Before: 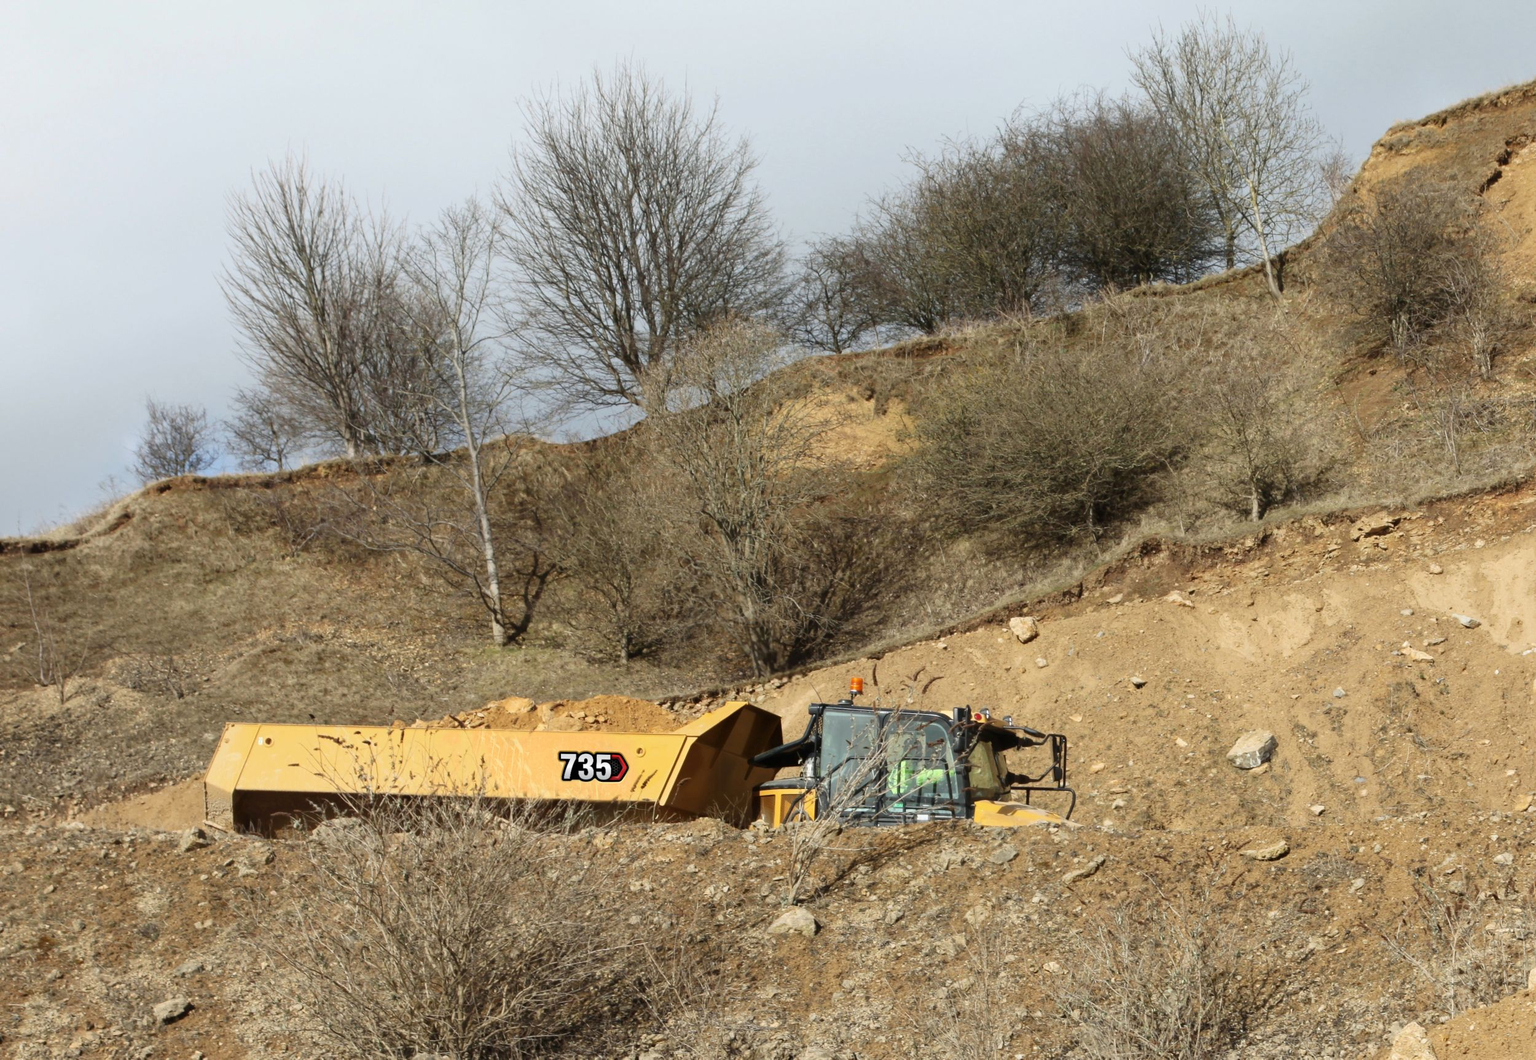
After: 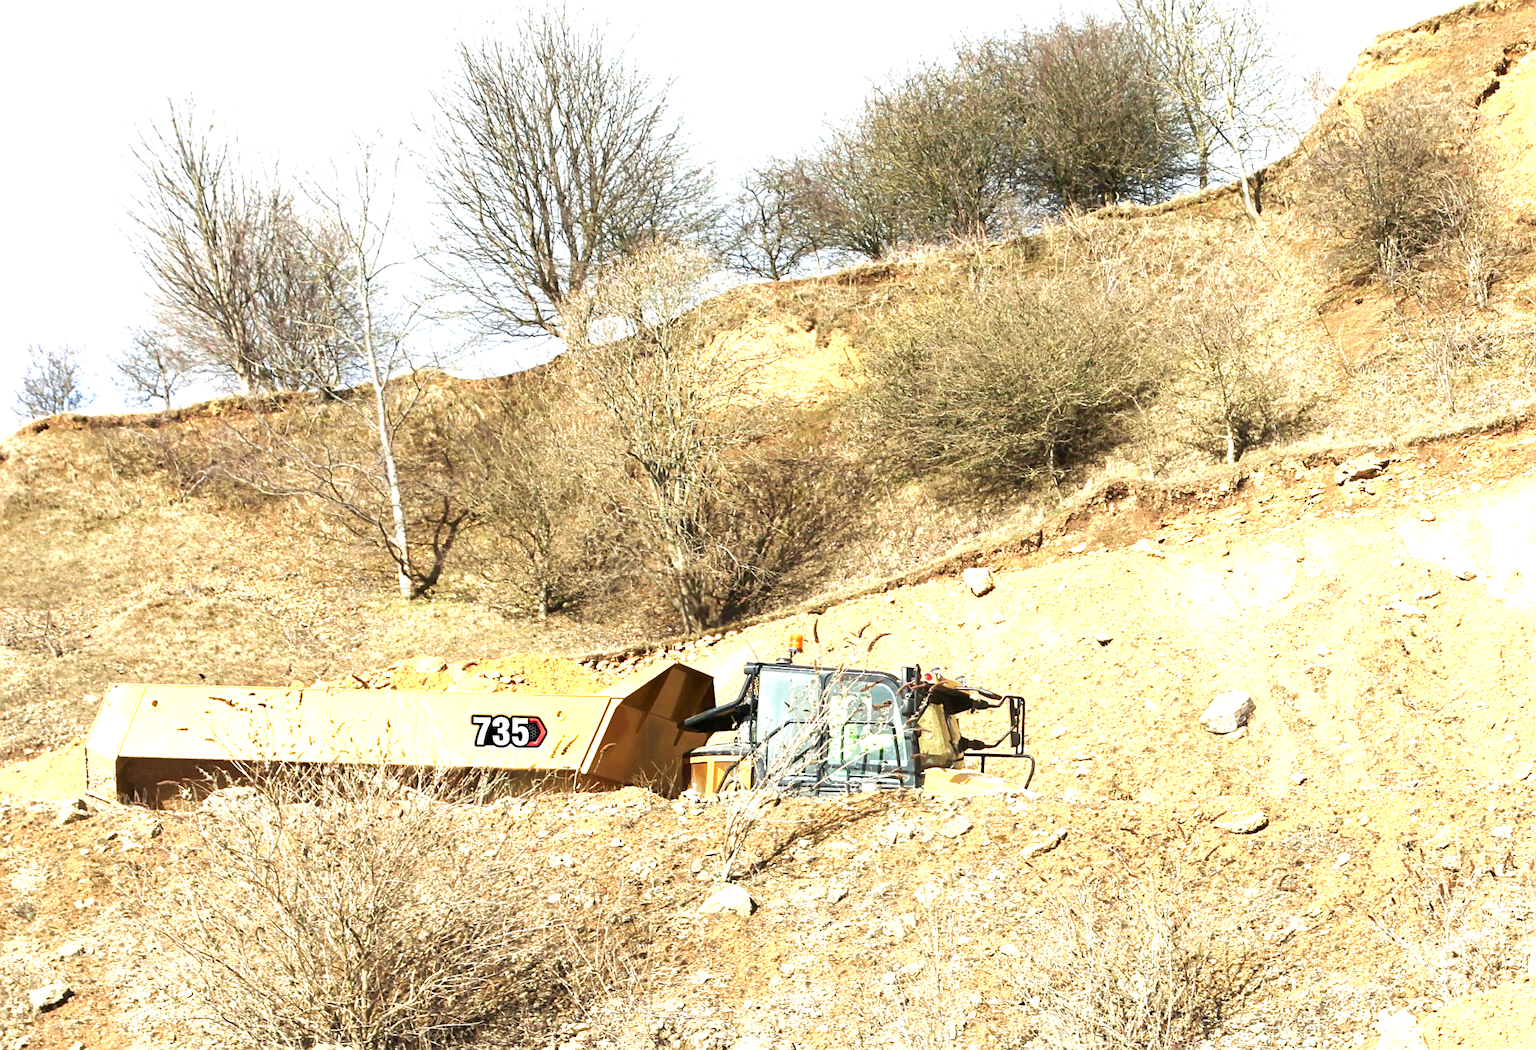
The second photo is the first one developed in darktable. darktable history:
crop and rotate: left 8.25%, top 9.141%
exposure: black level correction 0.001, exposure 1.734 EV, compensate highlight preservation false
velvia: on, module defaults
sharpen: on, module defaults
